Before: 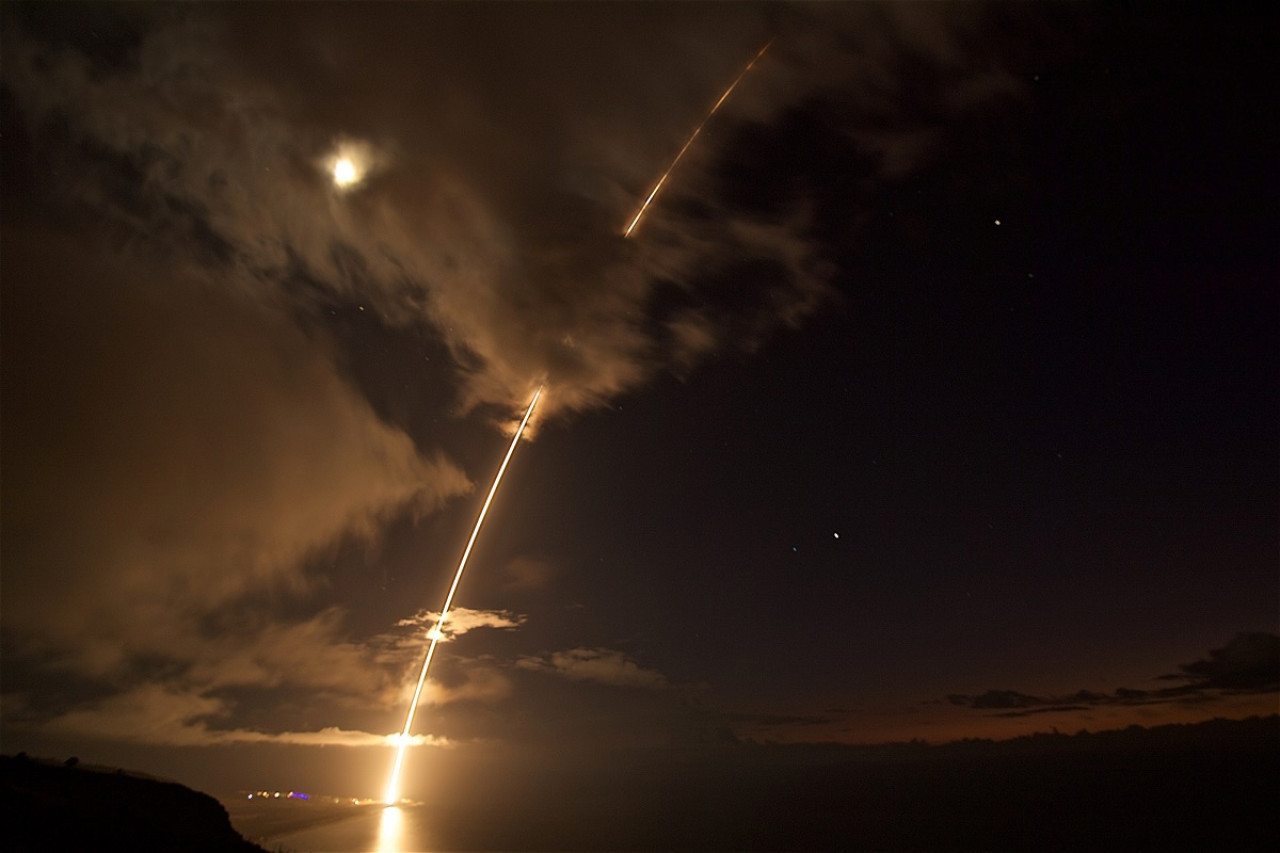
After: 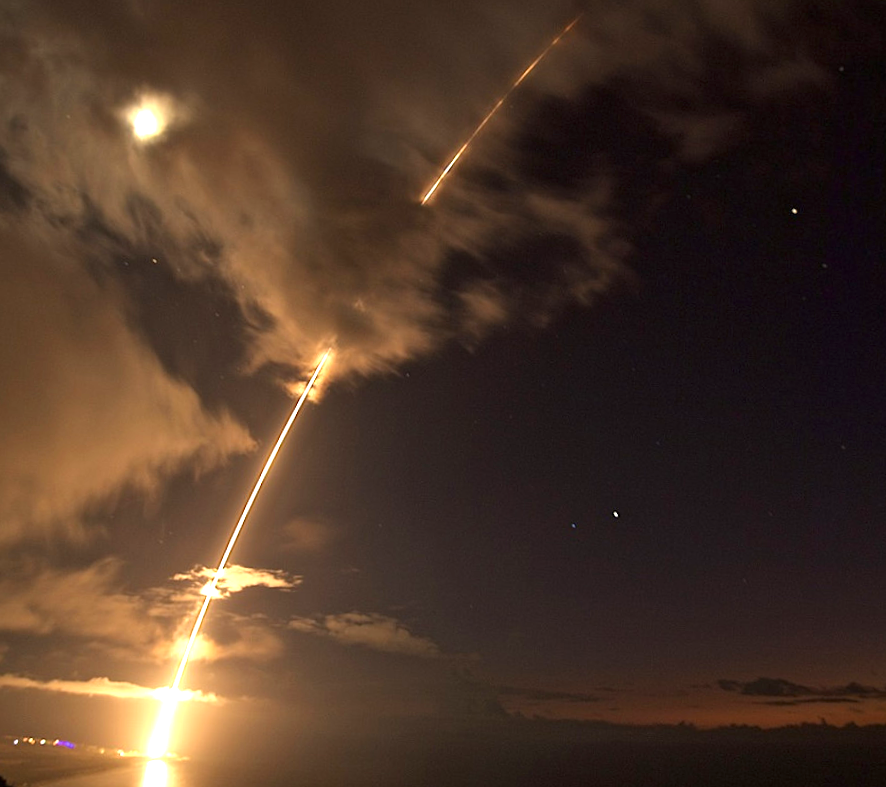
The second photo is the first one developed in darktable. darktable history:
exposure: black level correction 0, exposure 1.103 EV, compensate highlight preservation false
crop and rotate: angle -3.23°, left 13.981%, top 0.019%, right 11.044%, bottom 0.028%
